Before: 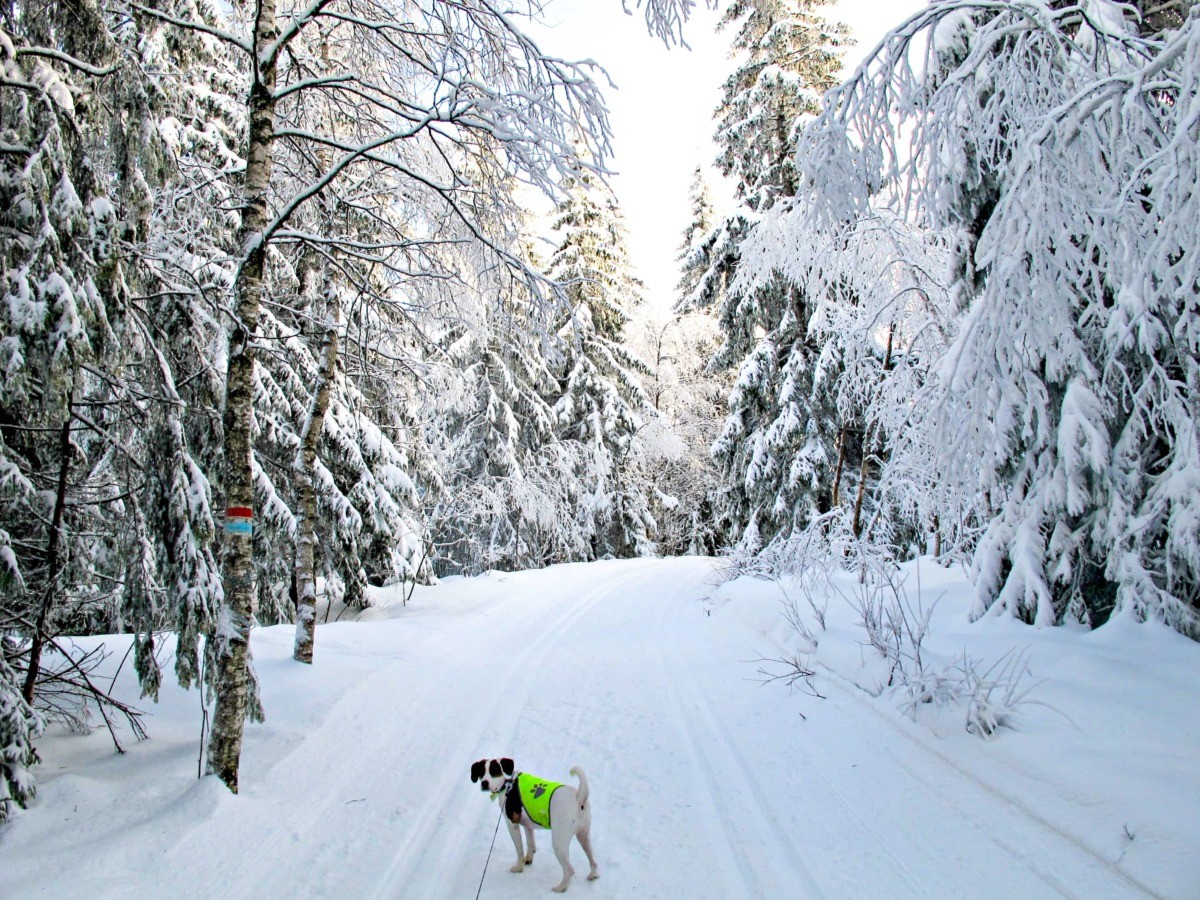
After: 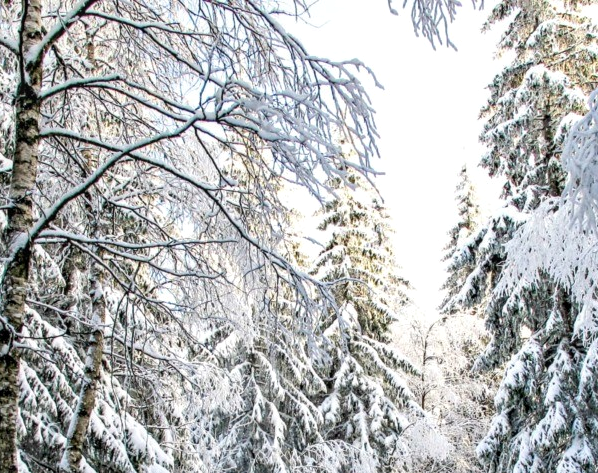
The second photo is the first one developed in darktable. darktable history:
crop: left 19.546%, right 30.57%, bottom 46.456%
tone equalizer: smoothing diameter 2.14%, edges refinement/feathering 16.67, mask exposure compensation -1.57 EV, filter diffusion 5
local contrast: on, module defaults
